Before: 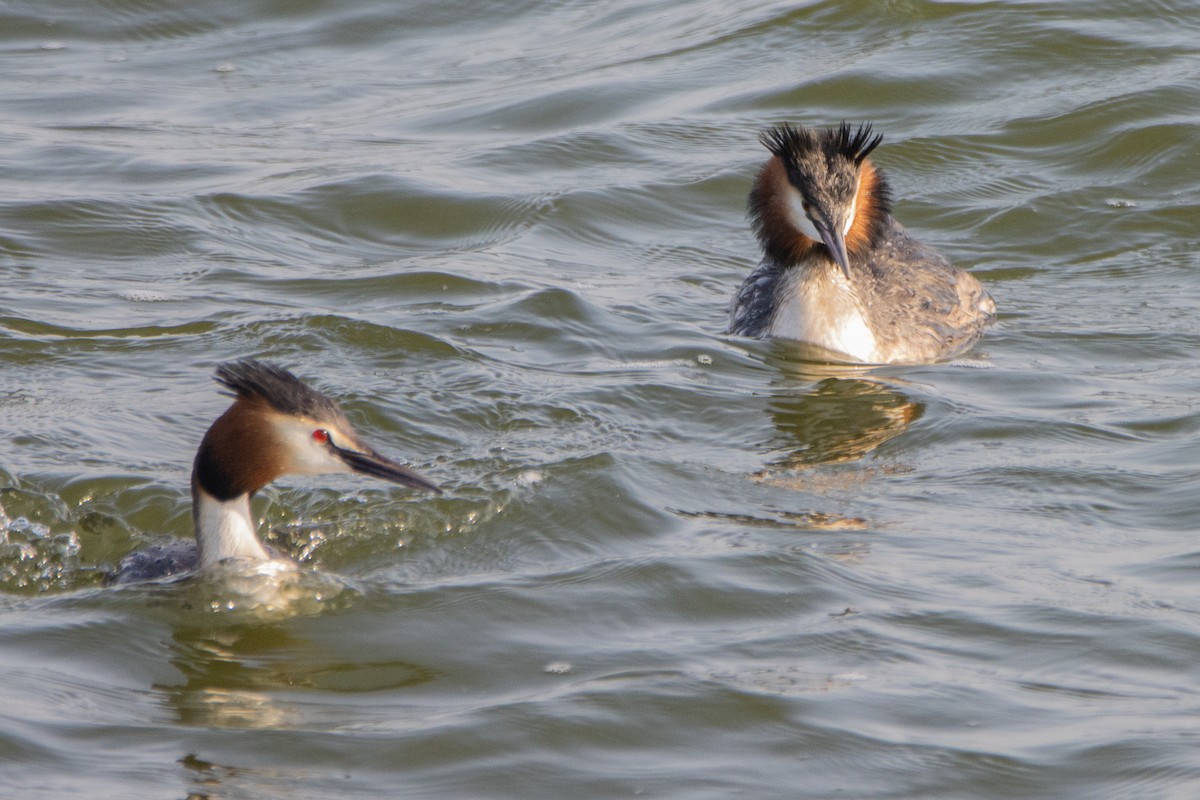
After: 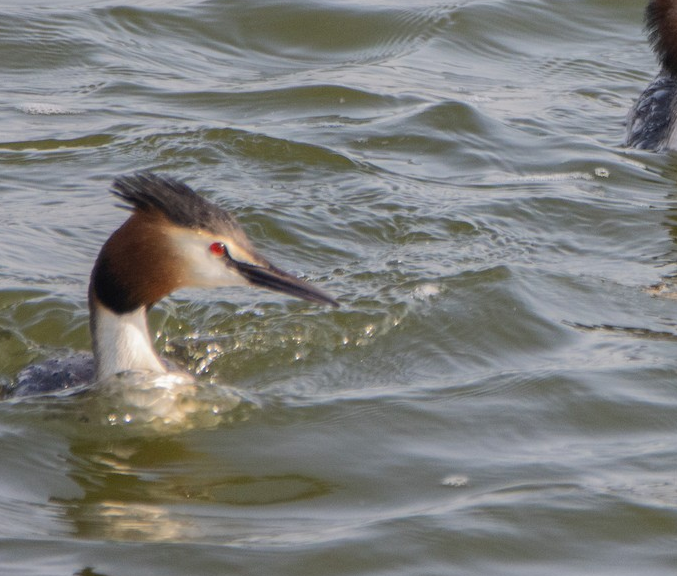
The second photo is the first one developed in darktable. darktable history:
crop: left 8.631%, top 23.4%, right 34.92%, bottom 4.553%
